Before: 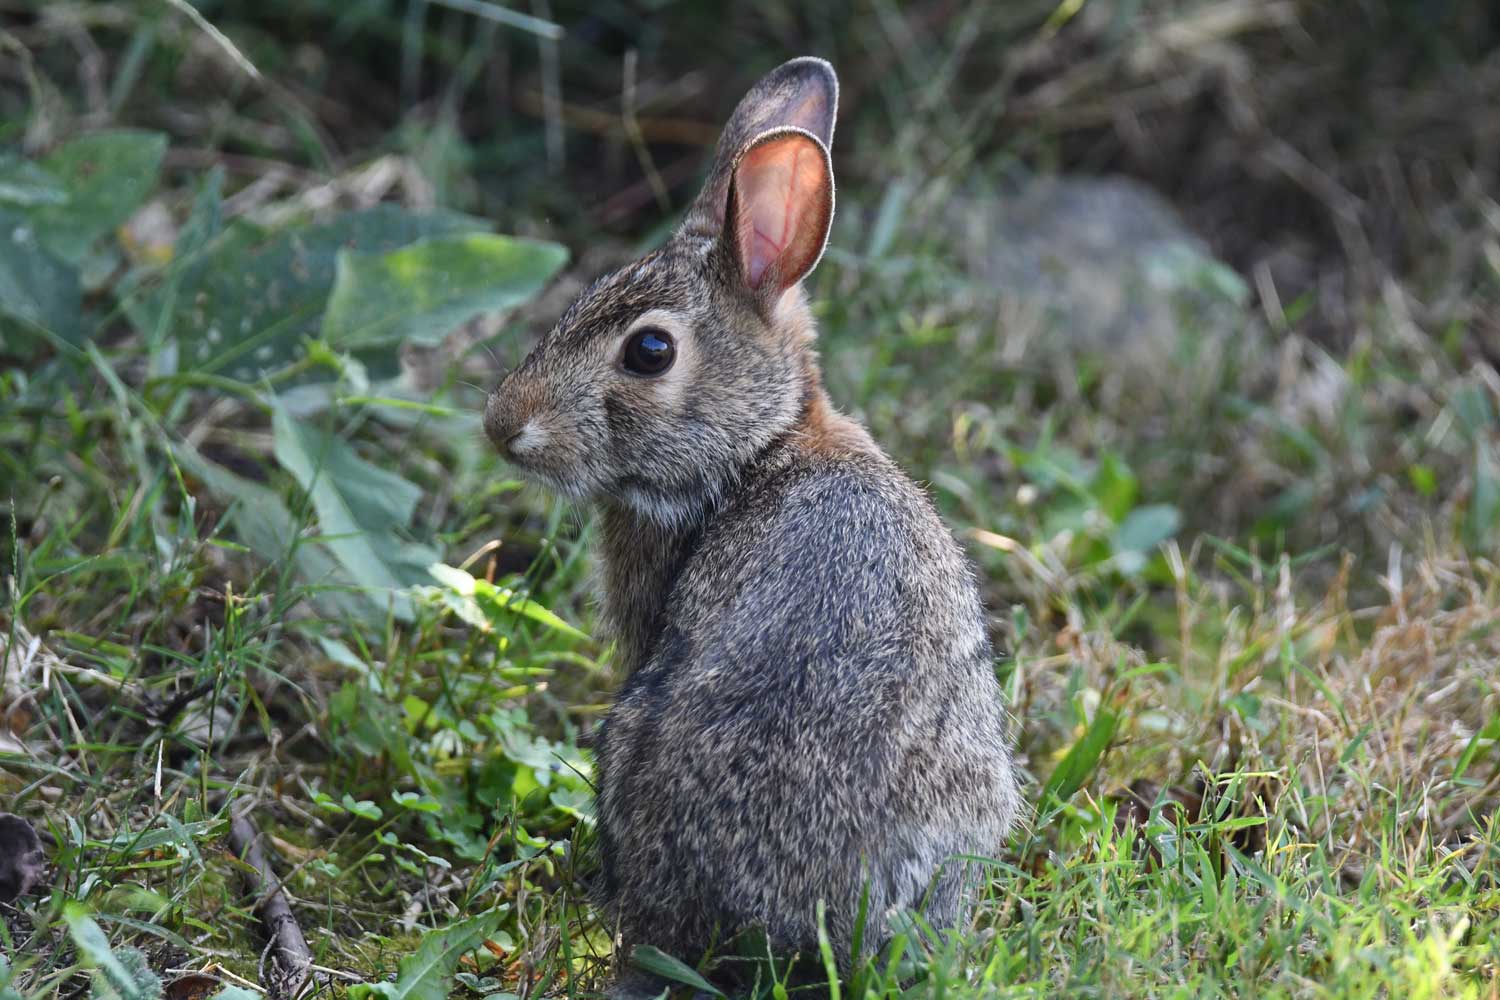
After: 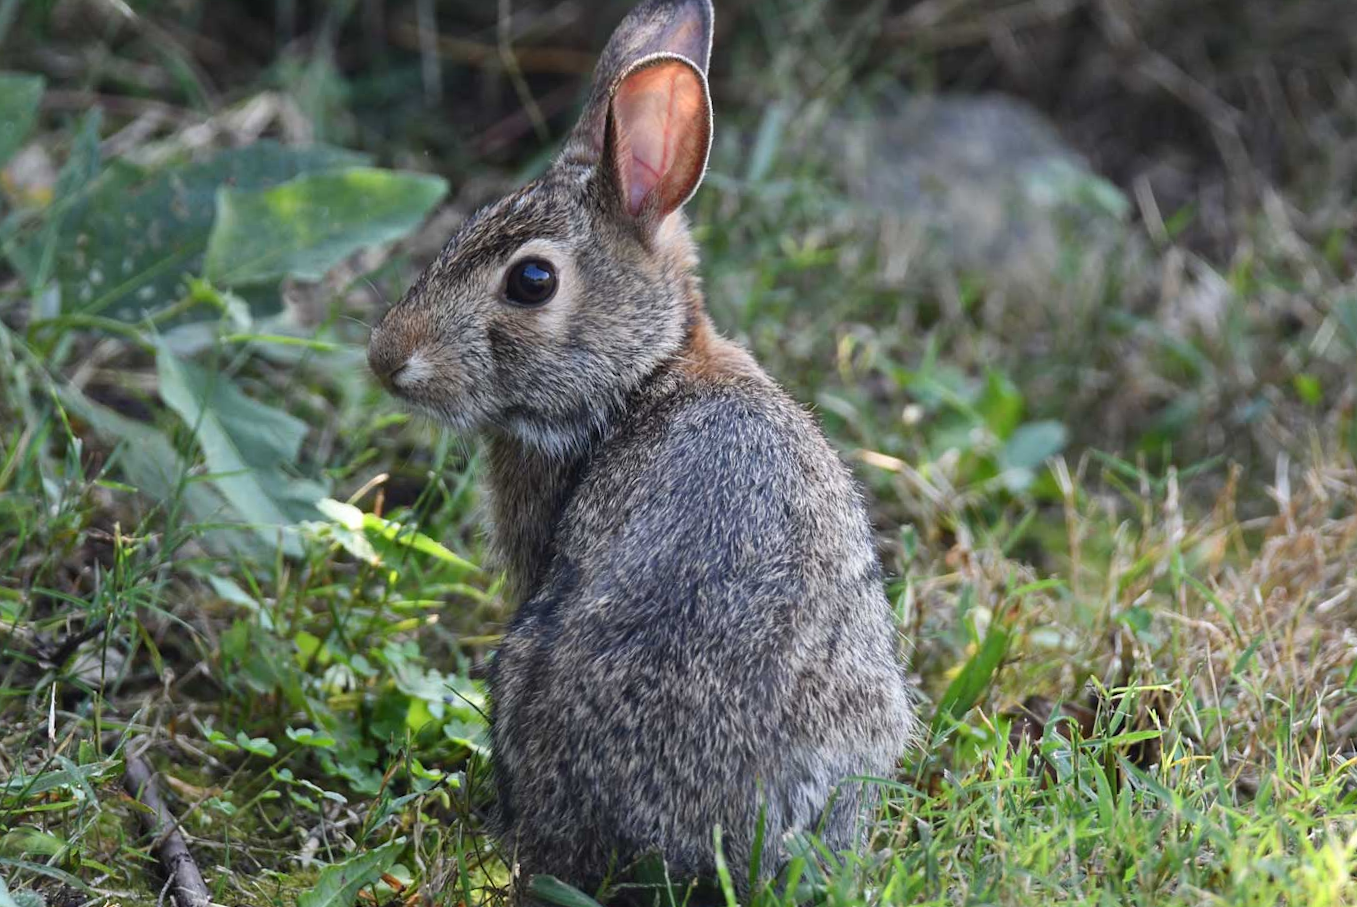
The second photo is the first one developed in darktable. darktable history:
exposure: compensate exposure bias true, compensate highlight preservation false
crop and rotate: angle 1.51°, left 5.98%, top 5.688%
